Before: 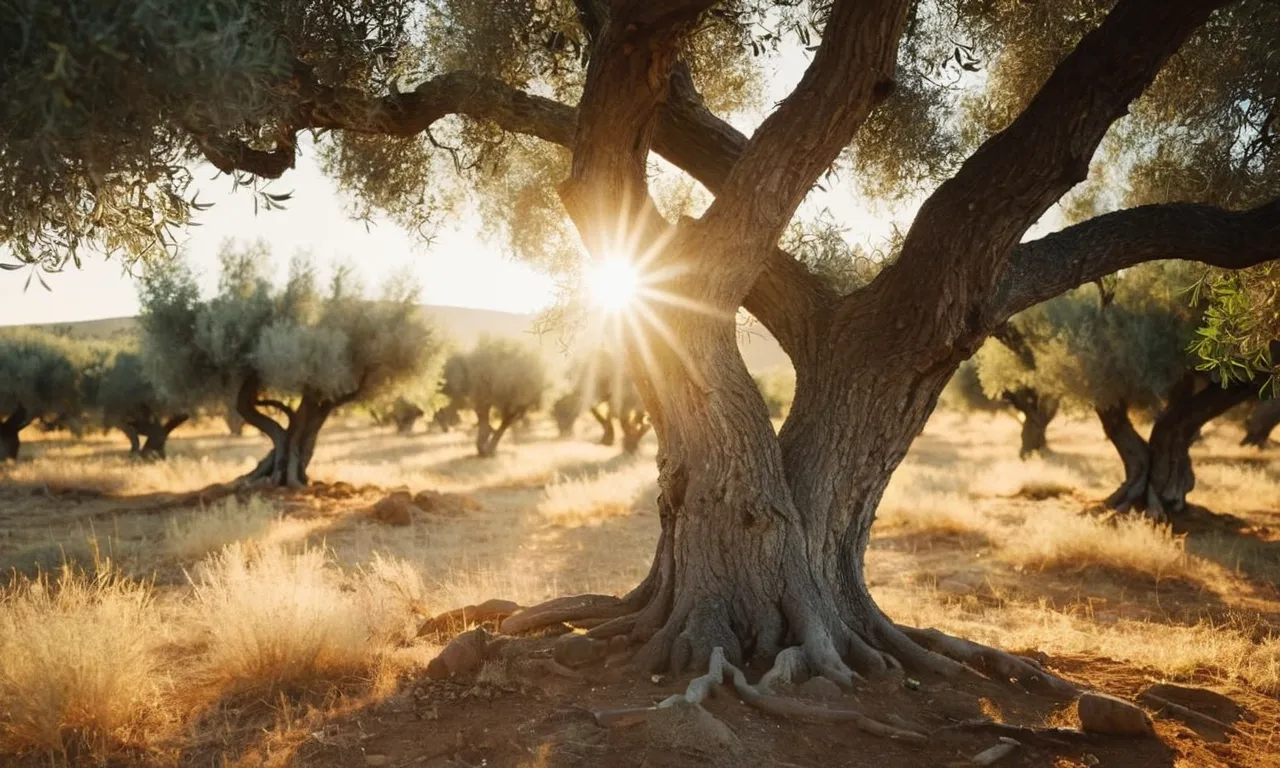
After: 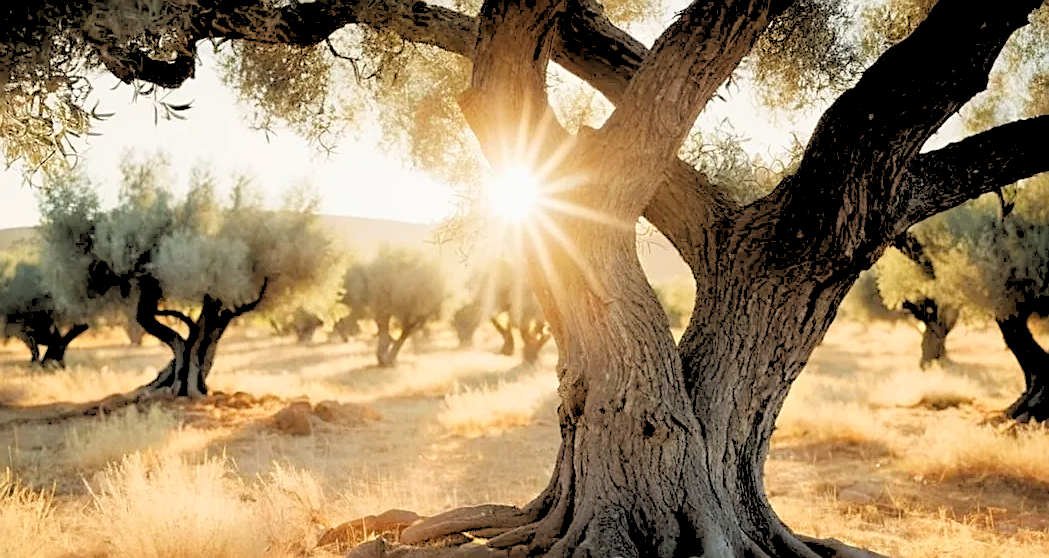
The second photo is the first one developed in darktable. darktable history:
crop: left 7.856%, top 11.836%, right 10.12%, bottom 15.387%
sharpen: on, module defaults
rgb levels: levels [[0.027, 0.429, 0.996], [0, 0.5, 1], [0, 0.5, 1]]
